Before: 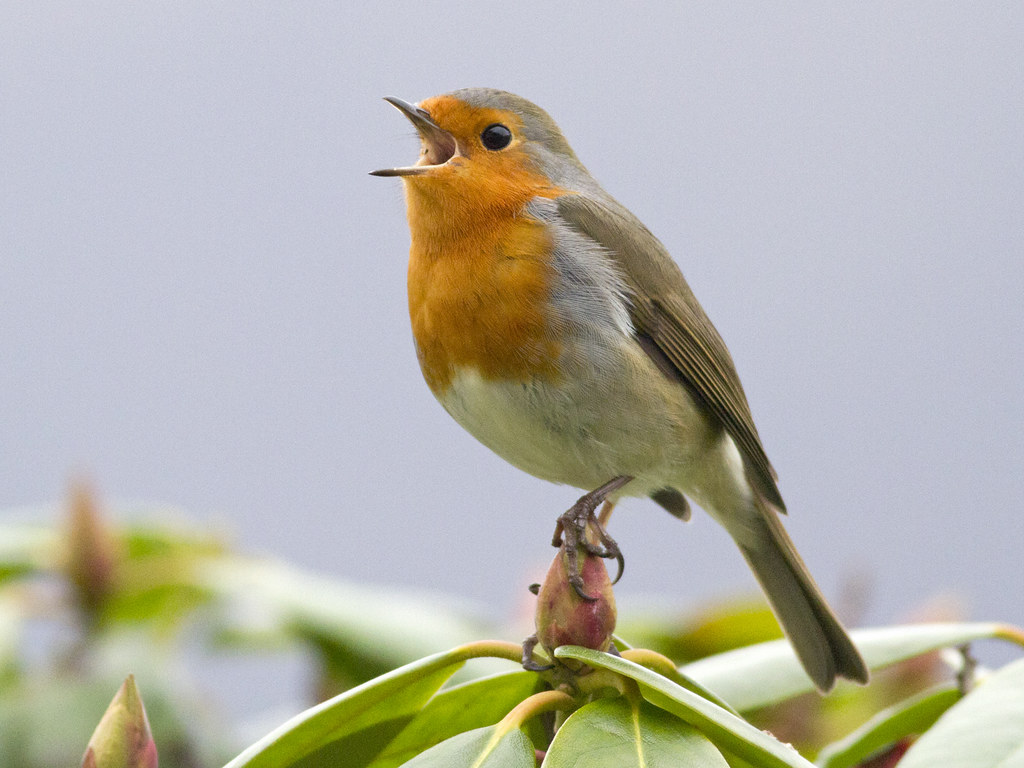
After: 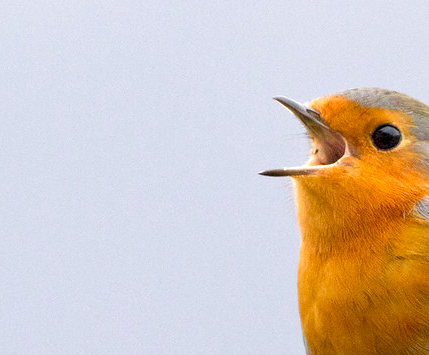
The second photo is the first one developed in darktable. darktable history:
crop and rotate: left 10.817%, top 0.062%, right 47.194%, bottom 53.626%
exposure: black level correction 0.005, exposure 0.286 EV, compensate highlight preservation false
